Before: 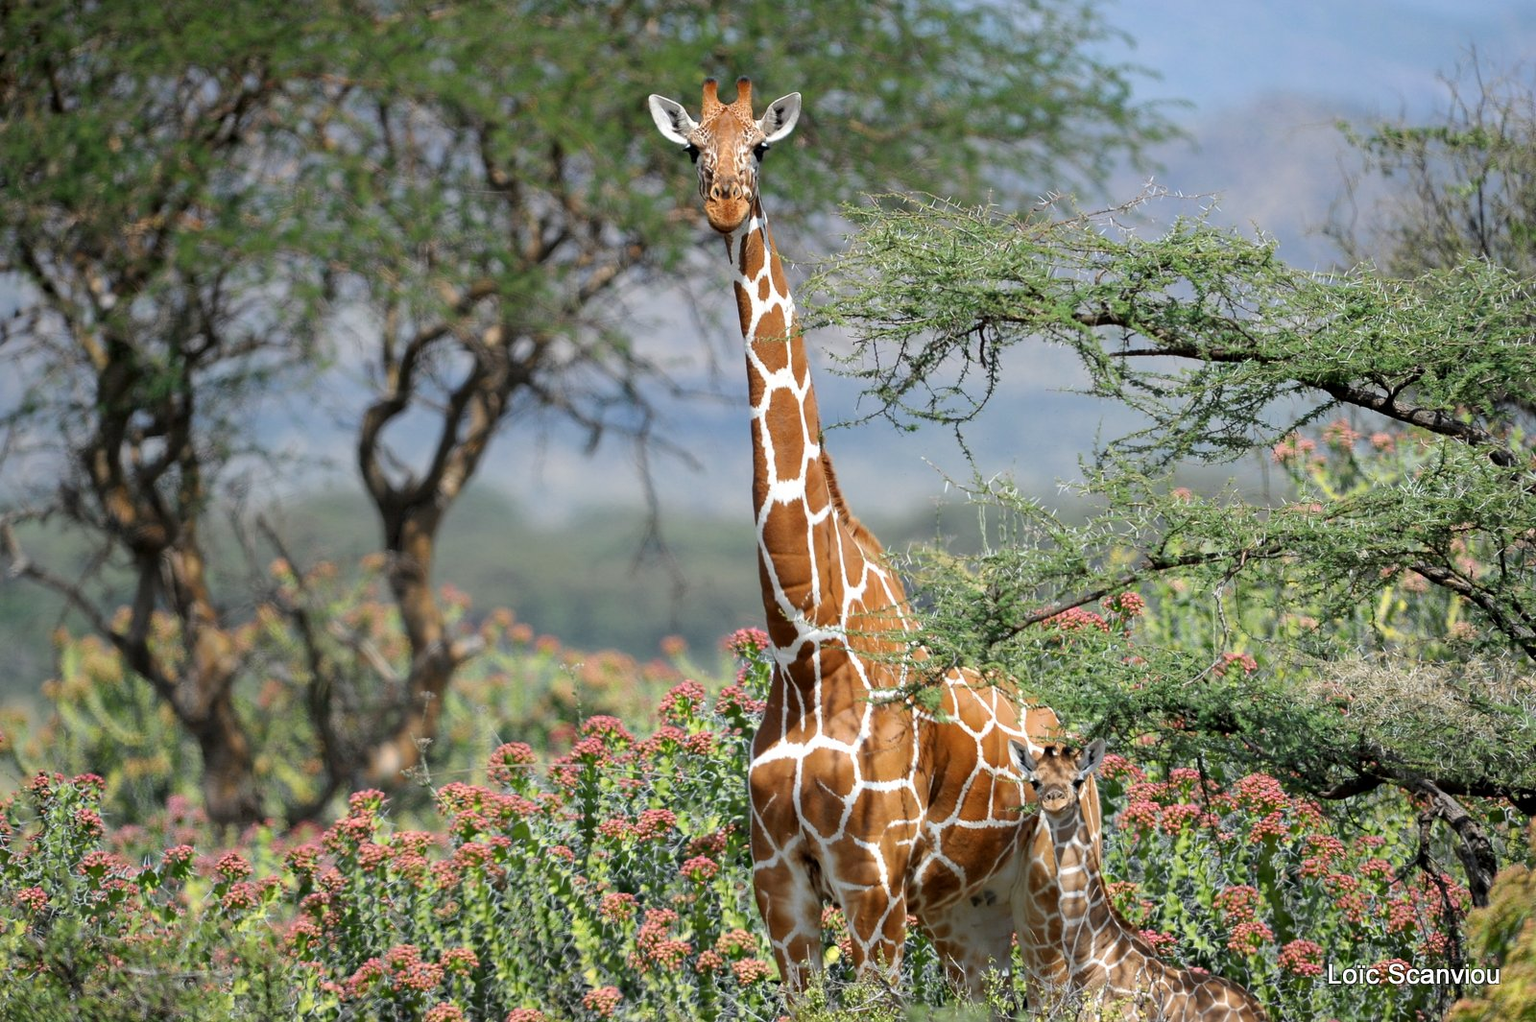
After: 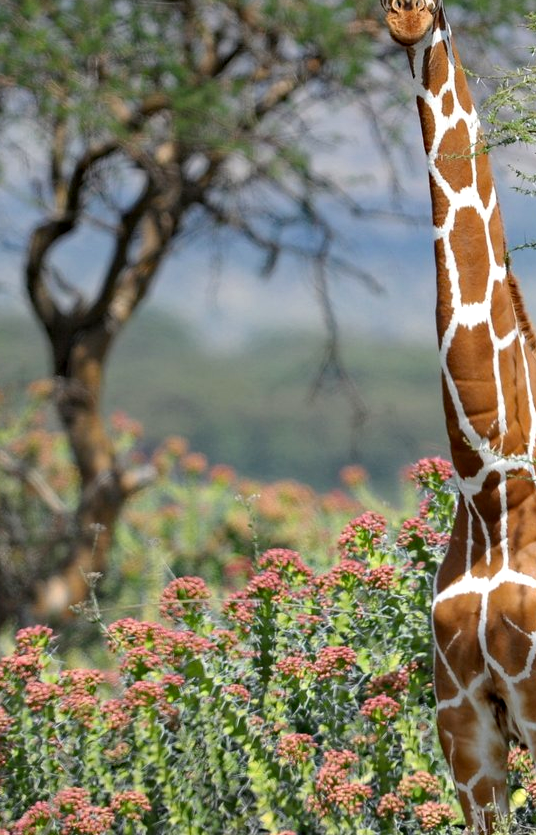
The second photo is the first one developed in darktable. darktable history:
crop and rotate: left 21.77%, top 18.528%, right 44.676%, bottom 2.997%
haze removal: compatibility mode true, adaptive false
